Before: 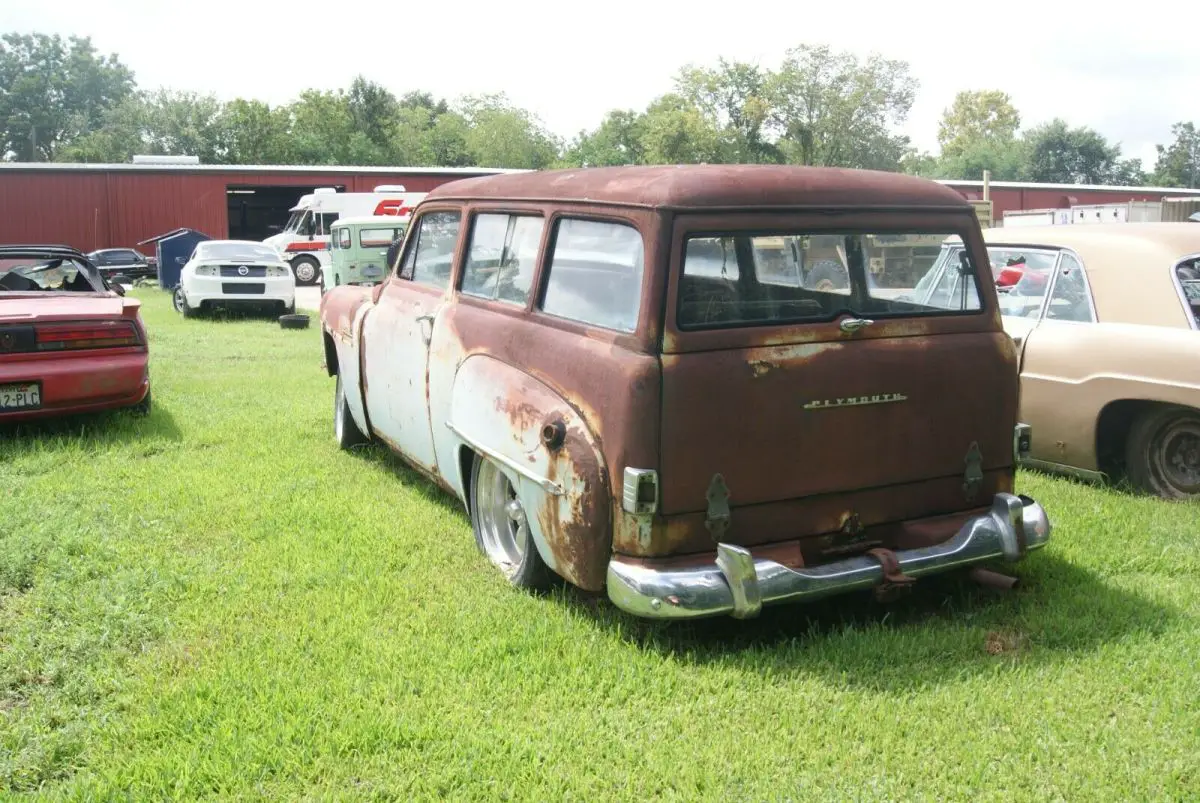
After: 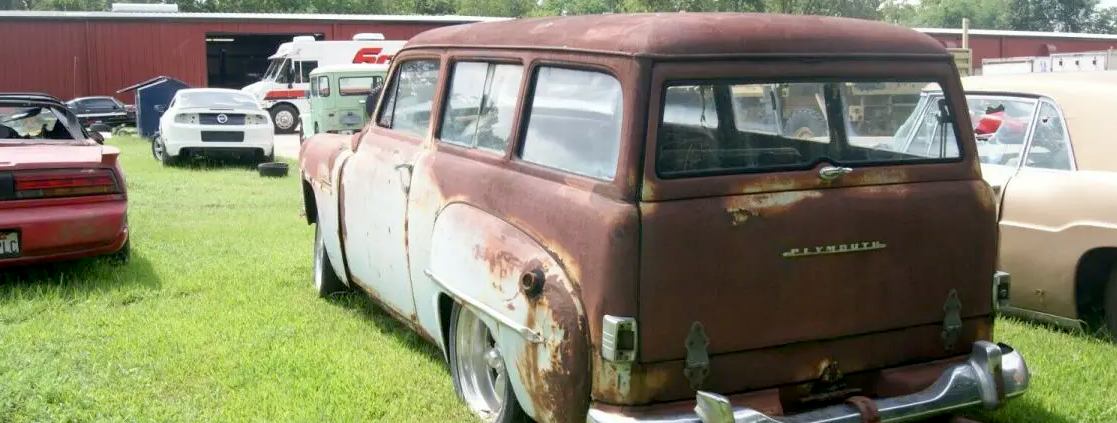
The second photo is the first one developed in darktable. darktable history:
exposure: black level correction 0.009, compensate highlight preservation false
crop: left 1.793%, top 18.931%, right 5.065%, bottom 28.35%
